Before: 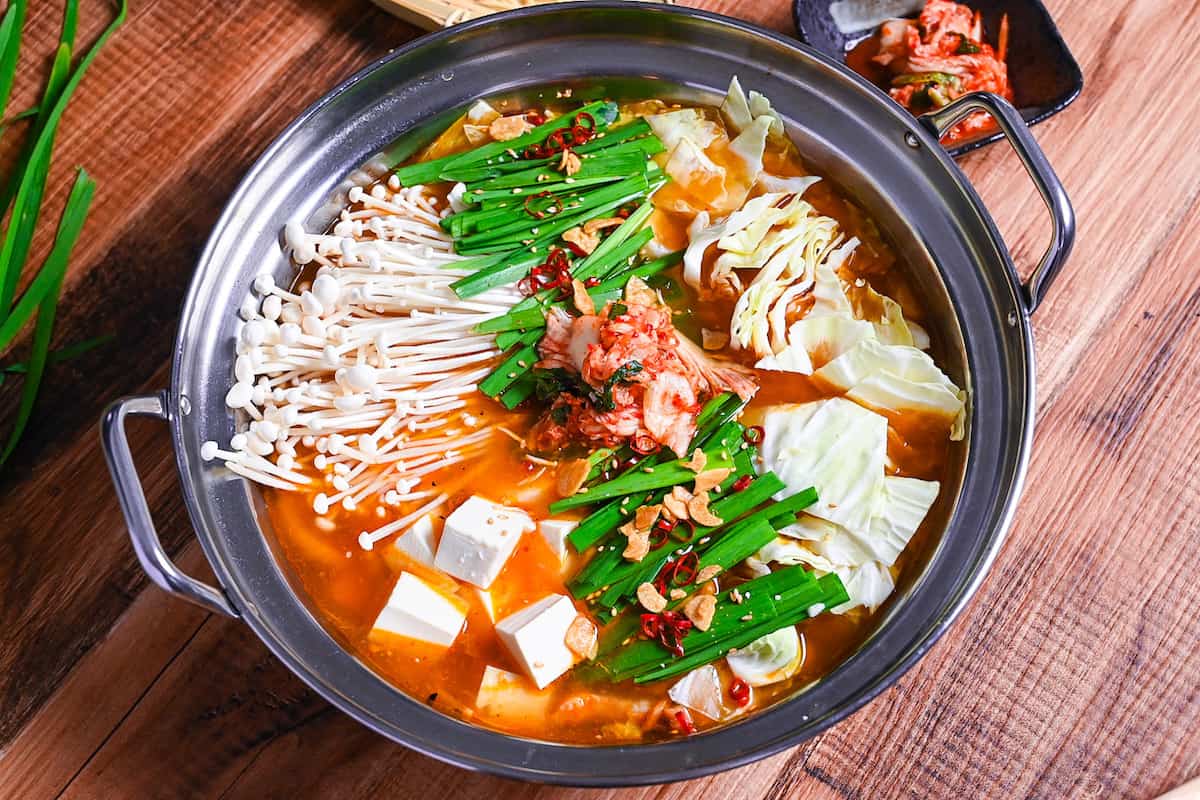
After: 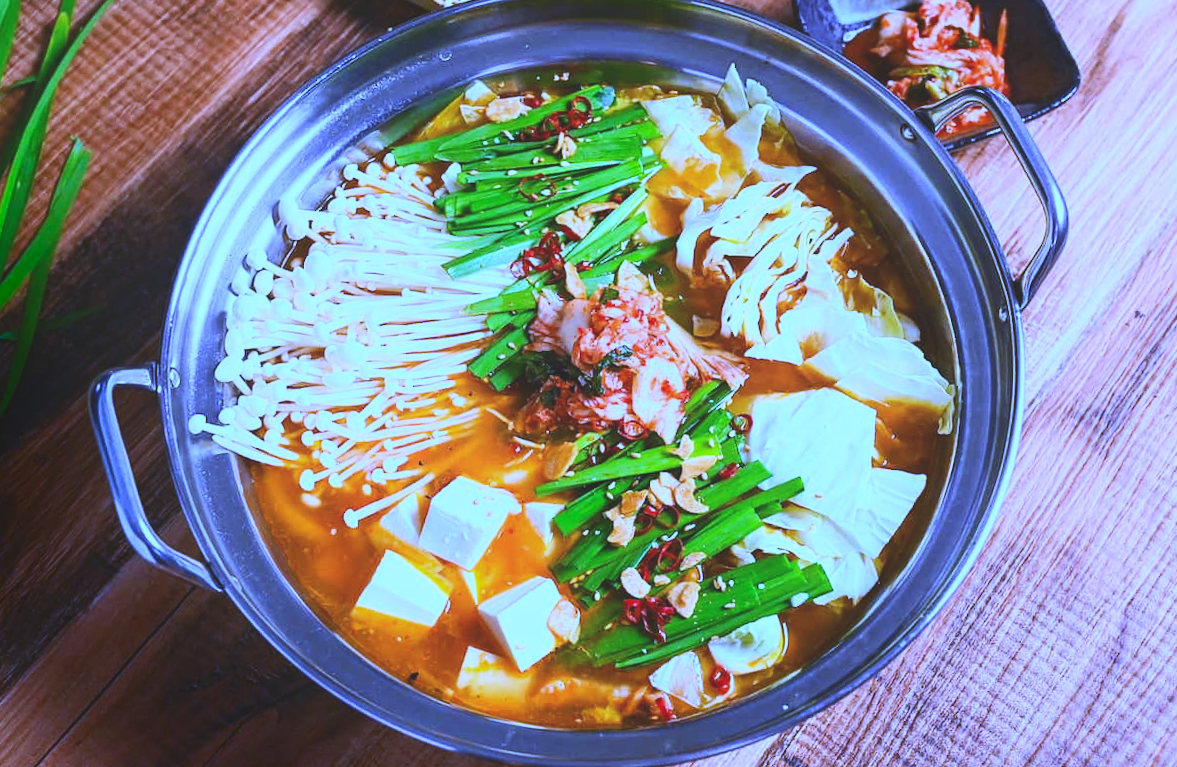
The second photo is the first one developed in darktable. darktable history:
rotate and perspective: rotation 1.57°, crop left 0.018, crop right 0.982, crop top 0.039, crop bottom 0.961
shadows and highlights: shadows -70, highlights 35, soften with gaussian
white balance: red 0.766, blue 1.537
exposure: black level correction -0.015, exposure -0.125 EV, compensate highlight preservation false
contrast brightness saturation: contrast 0.2, brightness 0.16, saturation 0.22
